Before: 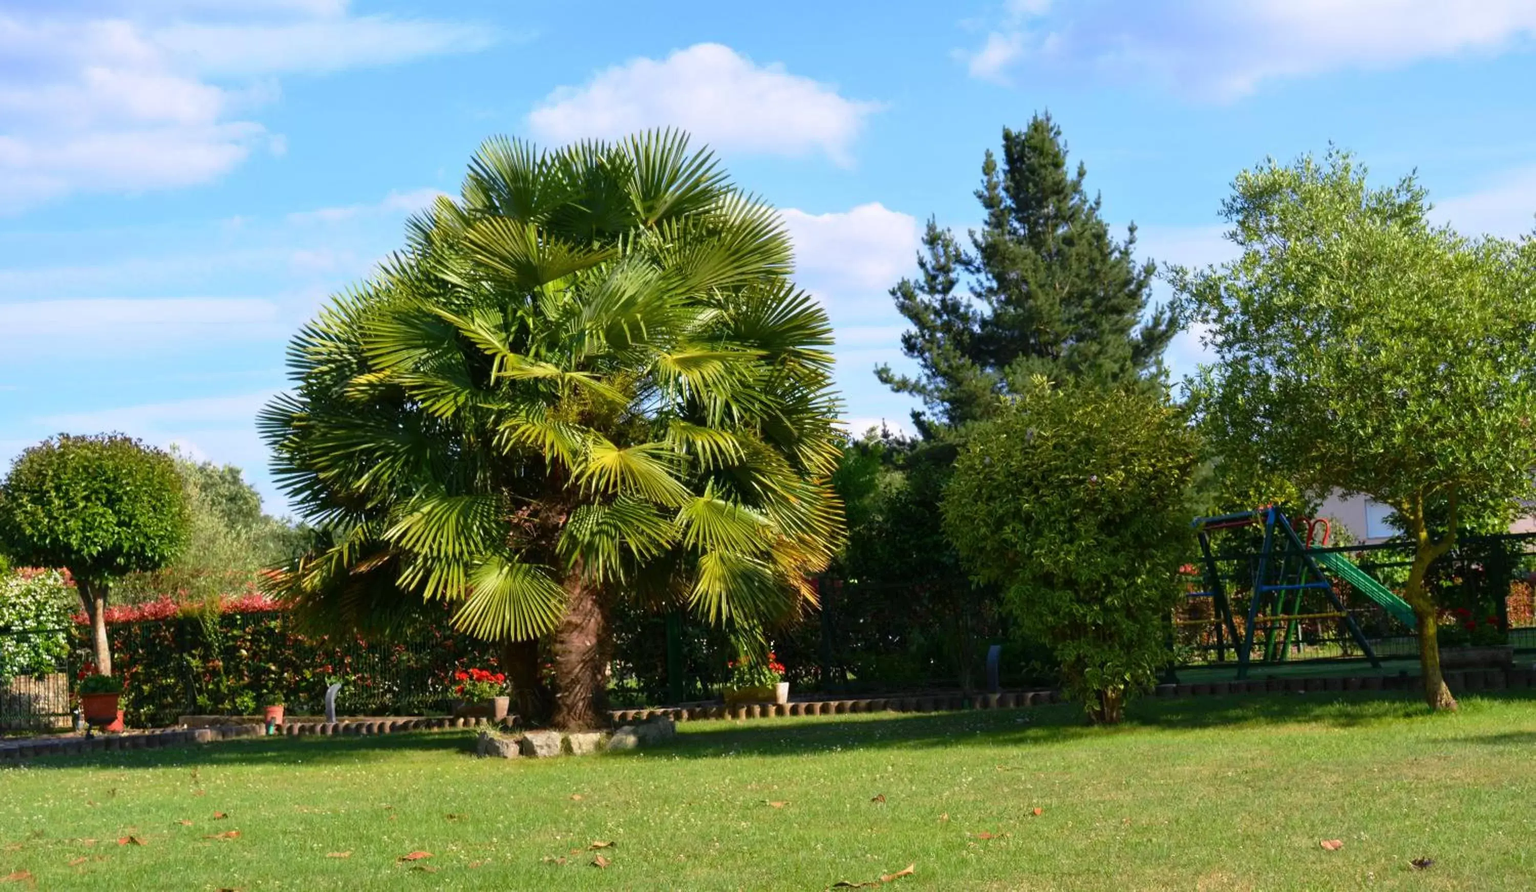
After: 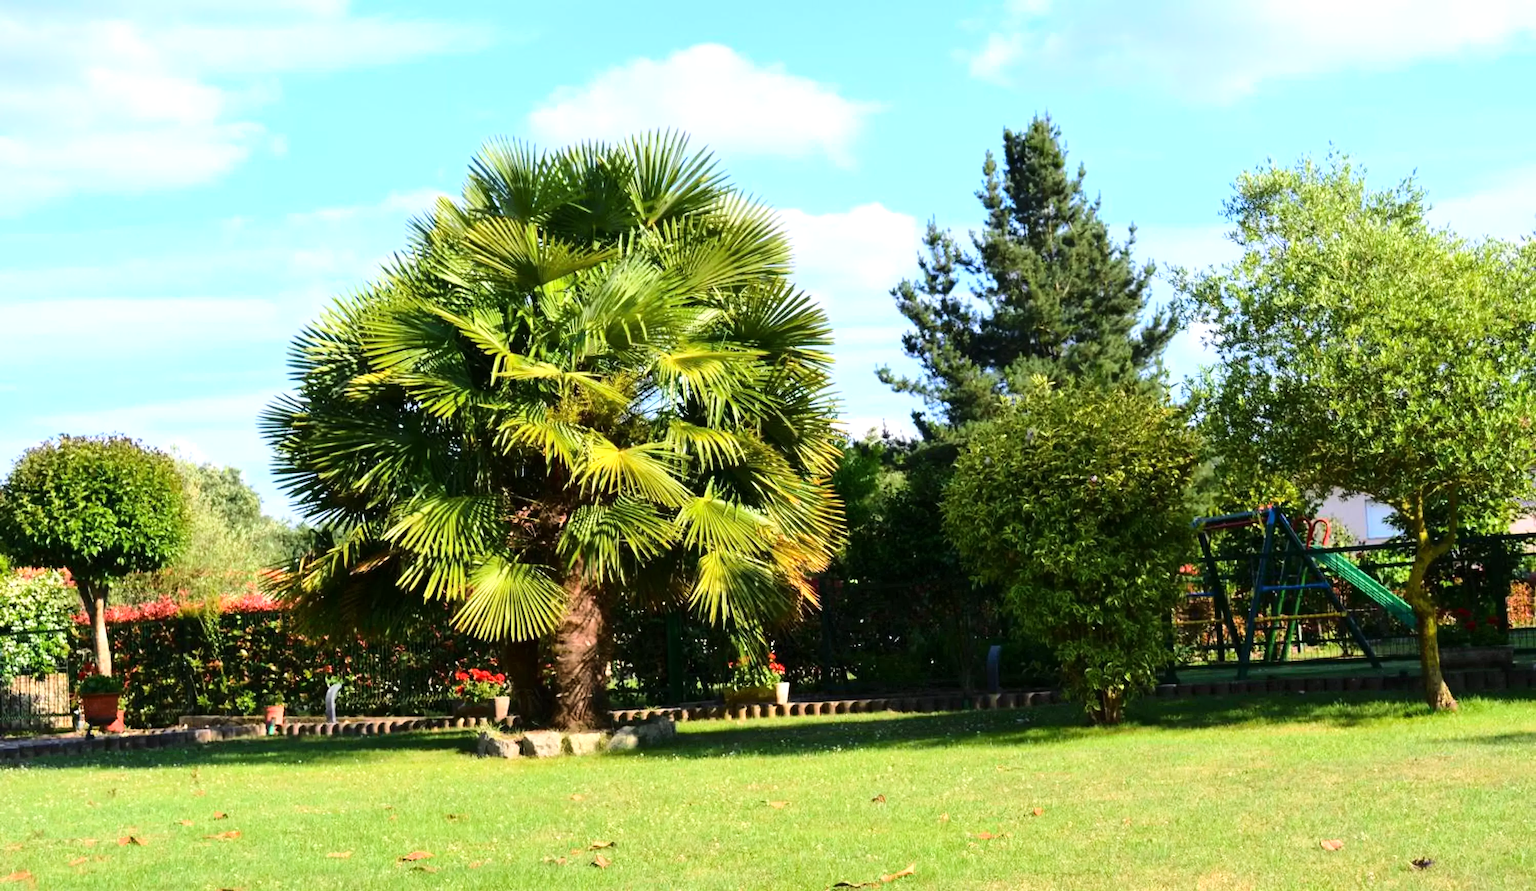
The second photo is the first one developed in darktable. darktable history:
exposure: black level correction 0.001, exposure 0.499 EV, compensate highlight preservation false
base curve: curves: ch0 [(0, 0) (0.032, 0.025) (0.121, 0.166) (0.206, 0.329) (0.605, 0.79) (1, 1)]
